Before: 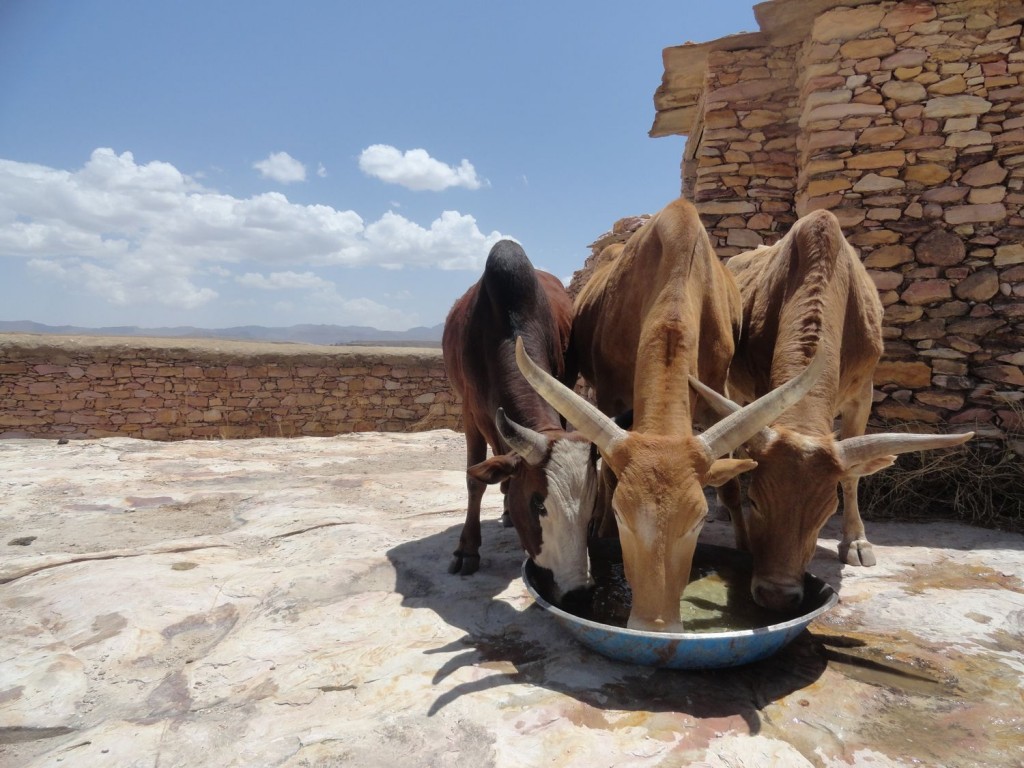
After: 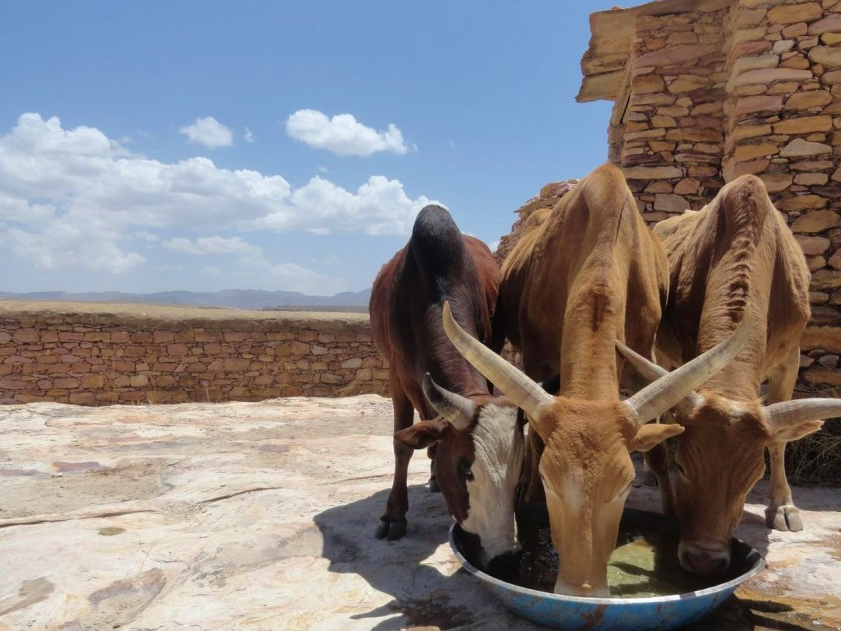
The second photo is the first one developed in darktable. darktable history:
velvia: on, module defaults
crop and rotate: left 7.196%, top 4.574%, right 10.605%, bottom 13.178%
